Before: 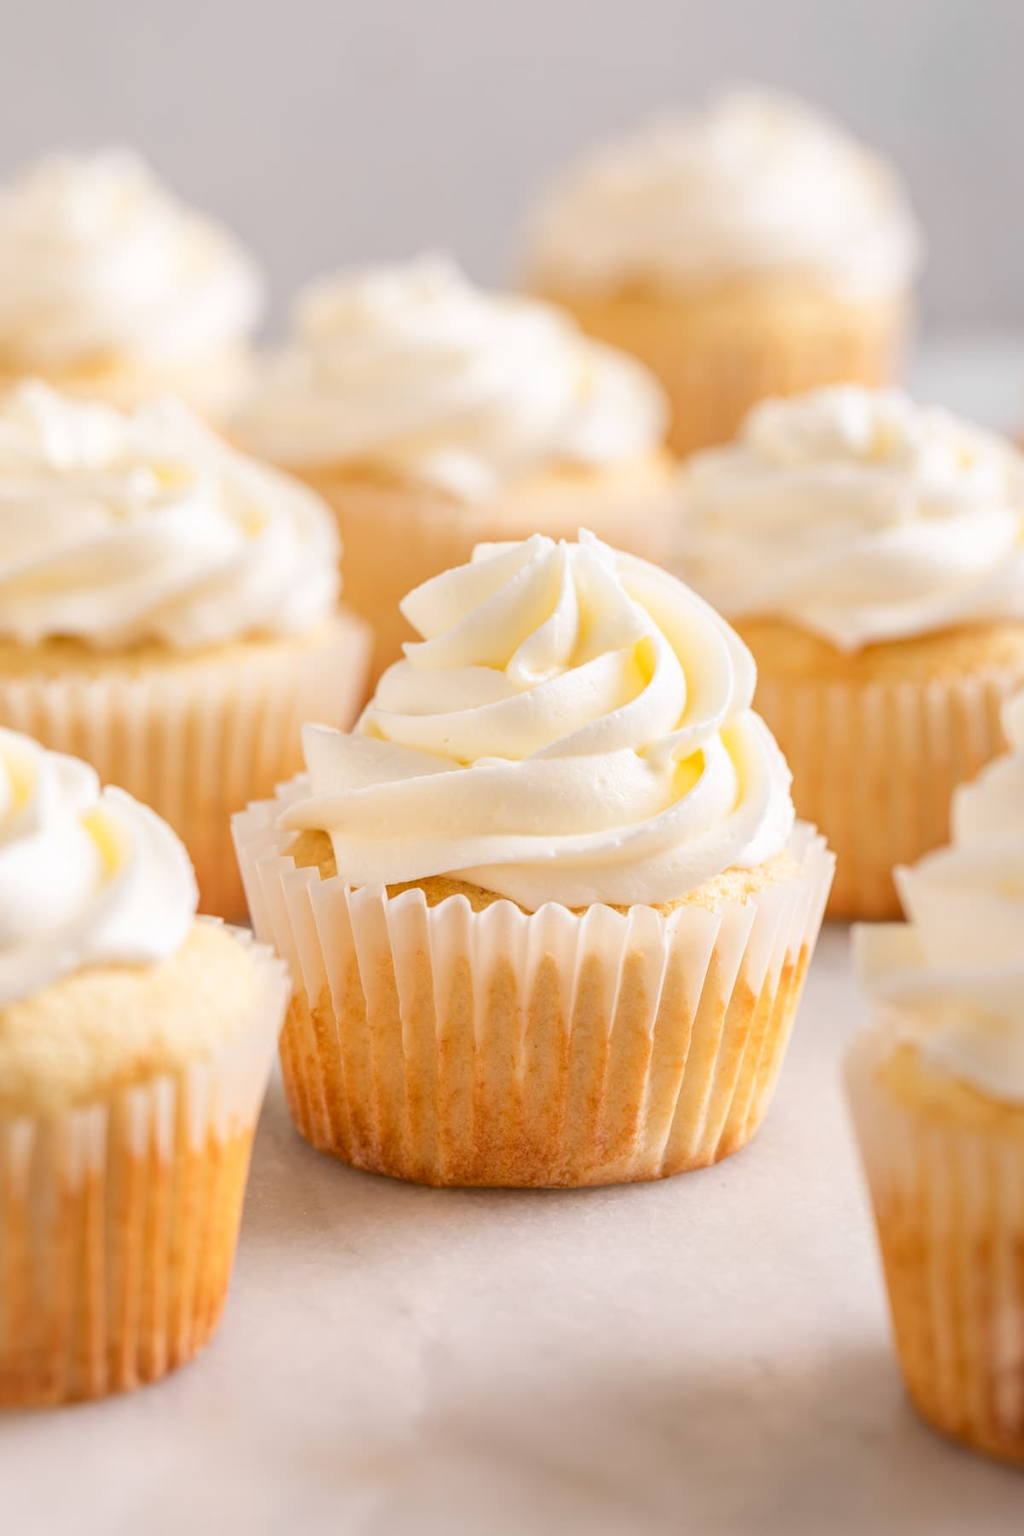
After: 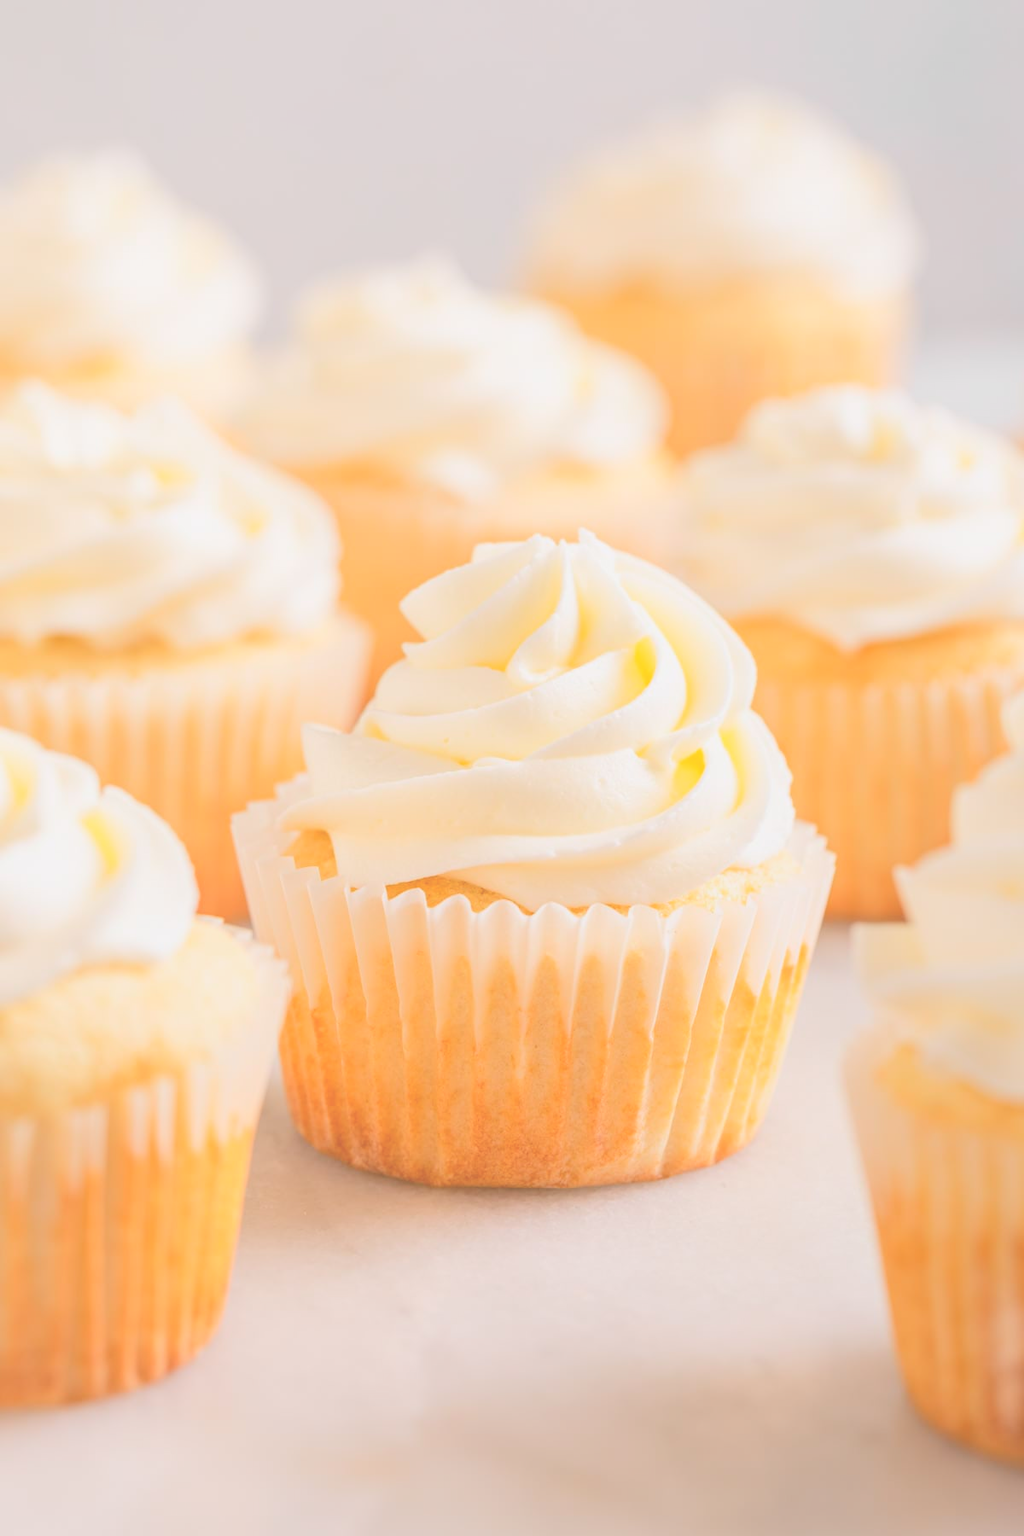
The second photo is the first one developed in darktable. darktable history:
local contrast: detail 72%
contrast brightness saturation: brightness 0.285
tone equalizer: edges refinement/feathering 500, mask exposure compensation -1.57 EV, preserve details no
